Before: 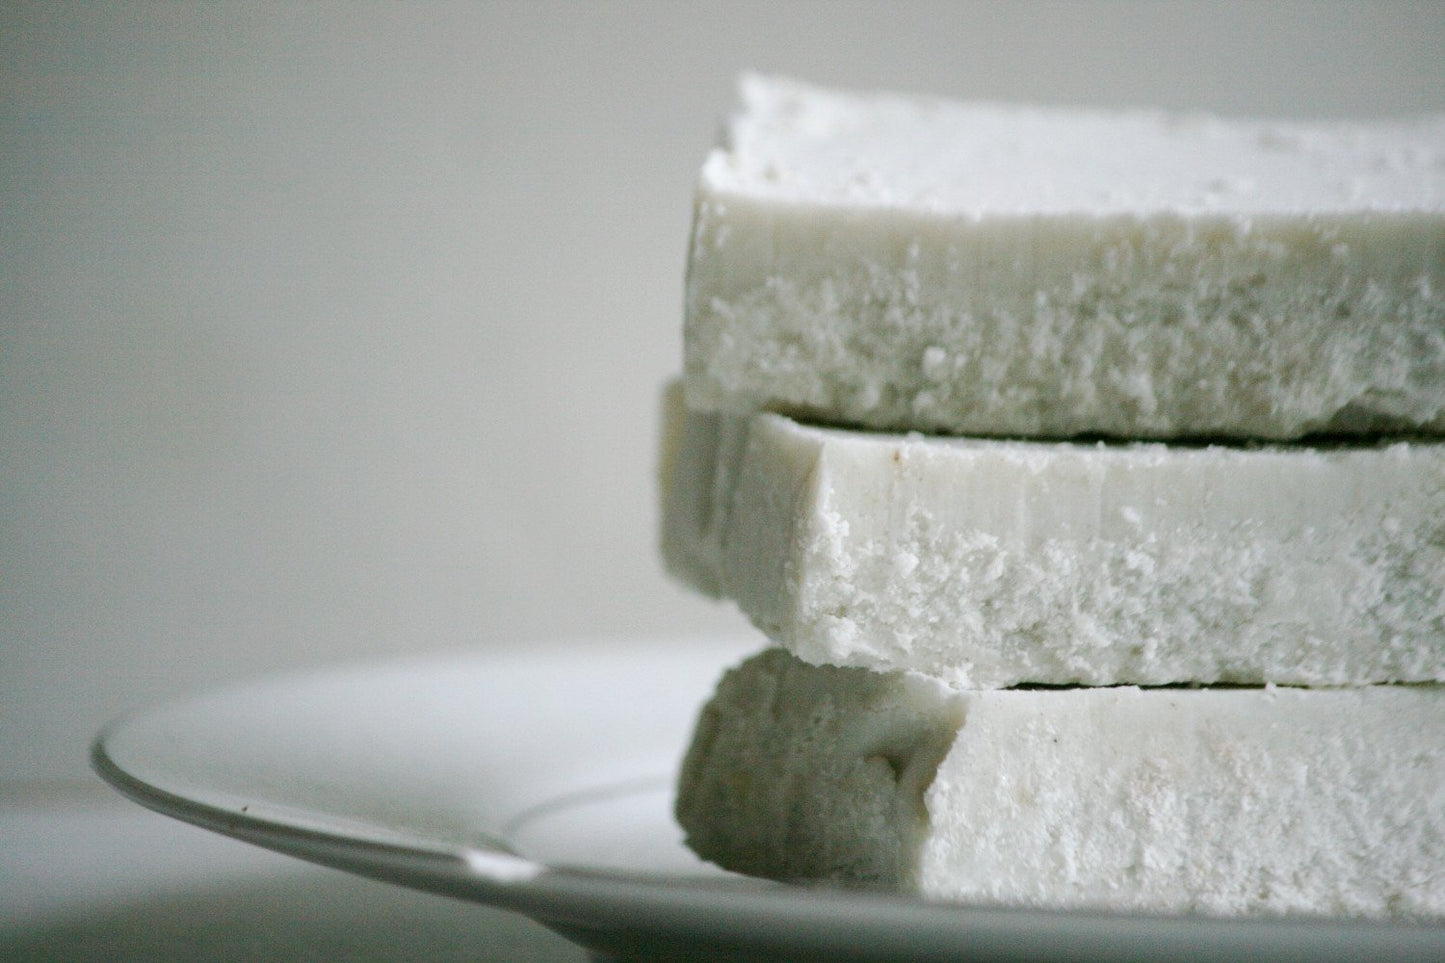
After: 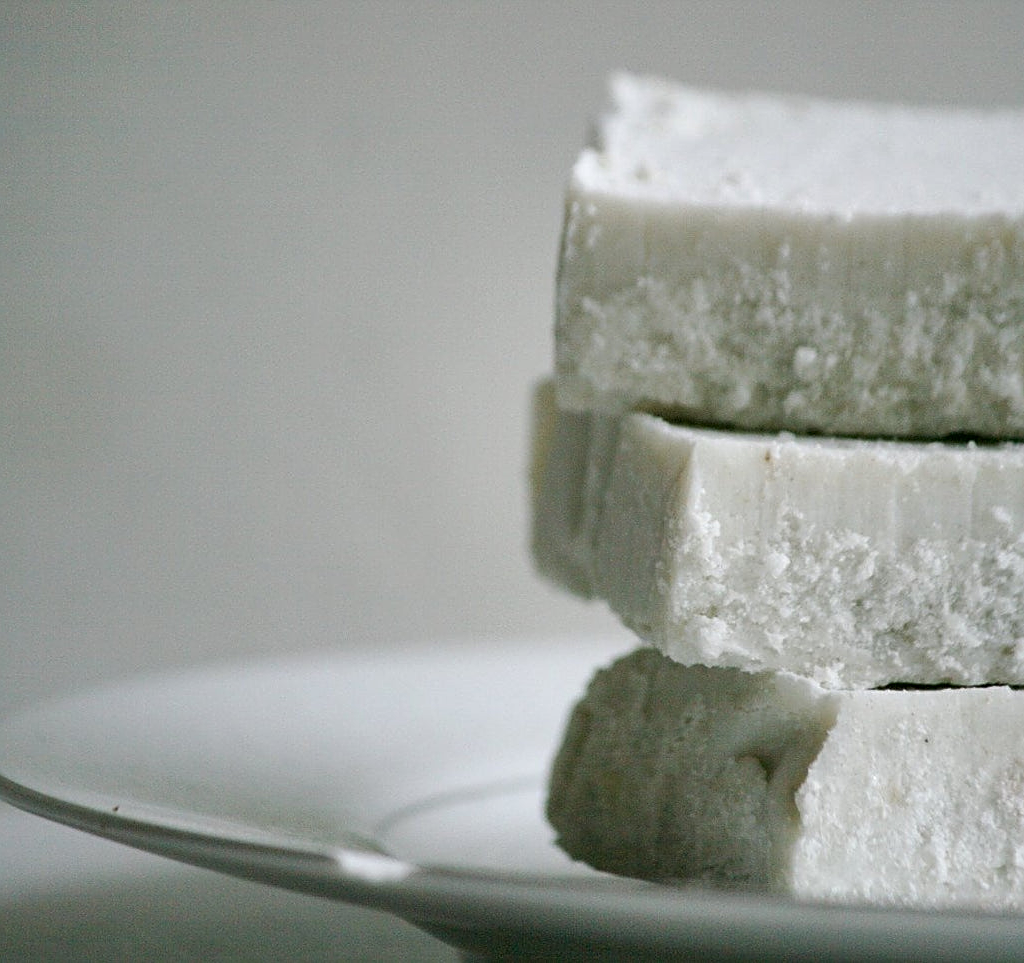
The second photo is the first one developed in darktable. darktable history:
crop and rotate: left 8.97%, right 20.164%
shadows and highlights: white point adjustment 0.043, soften with gaussian
sharpen: on, module defaults
contrast brightness saturation: saturation -0.024
